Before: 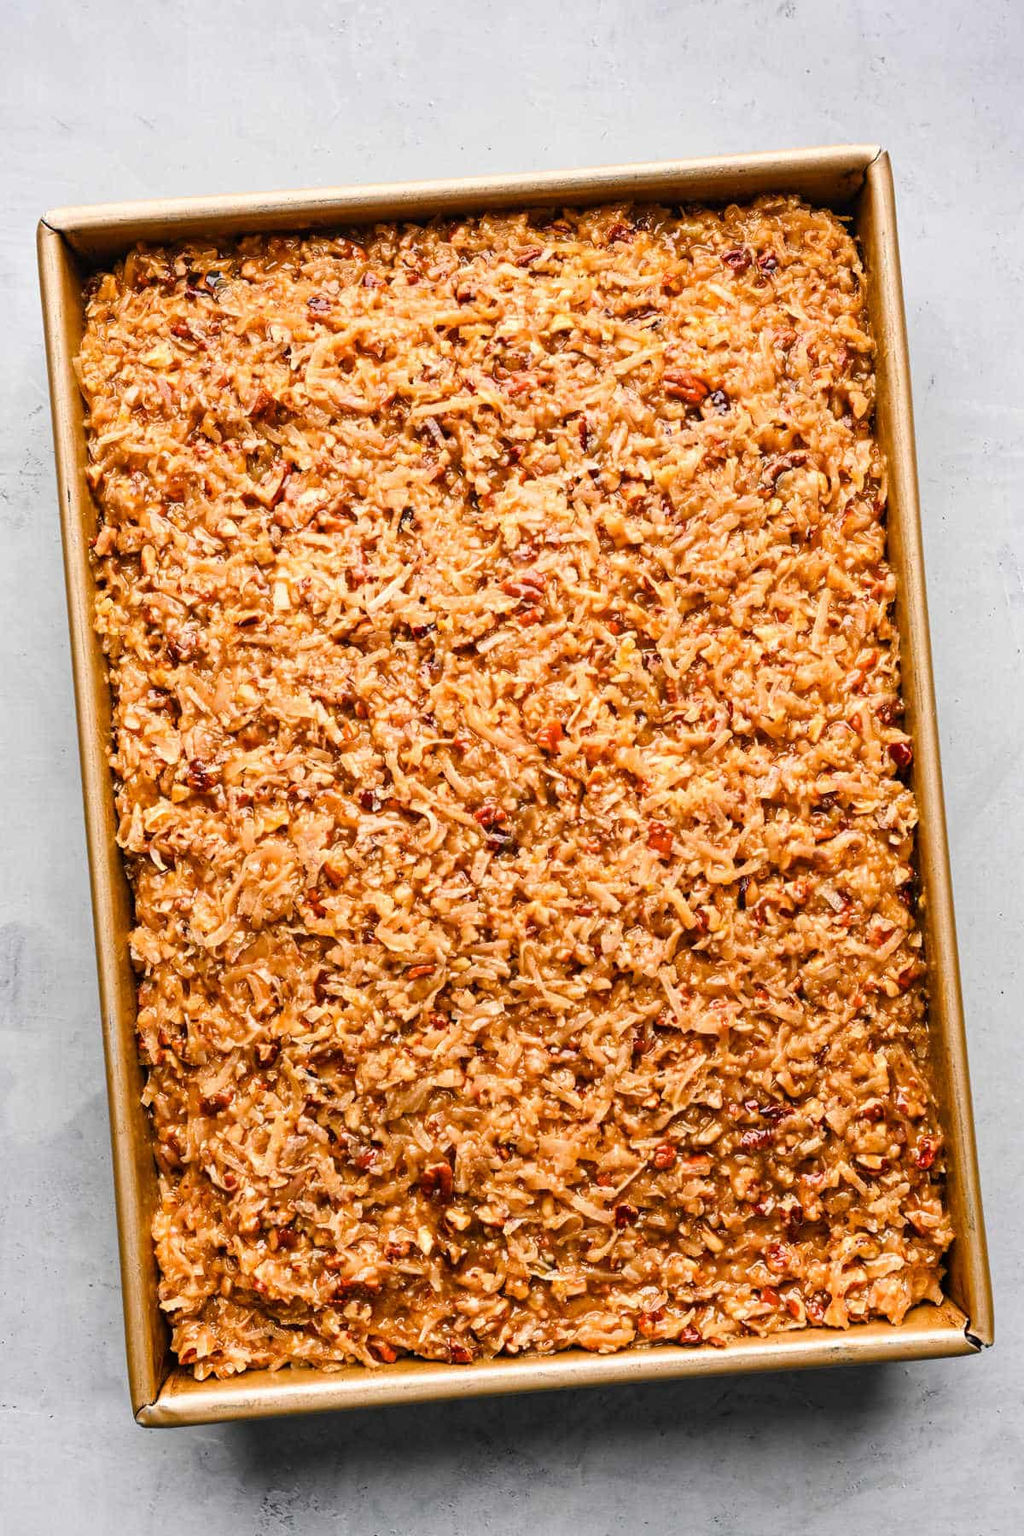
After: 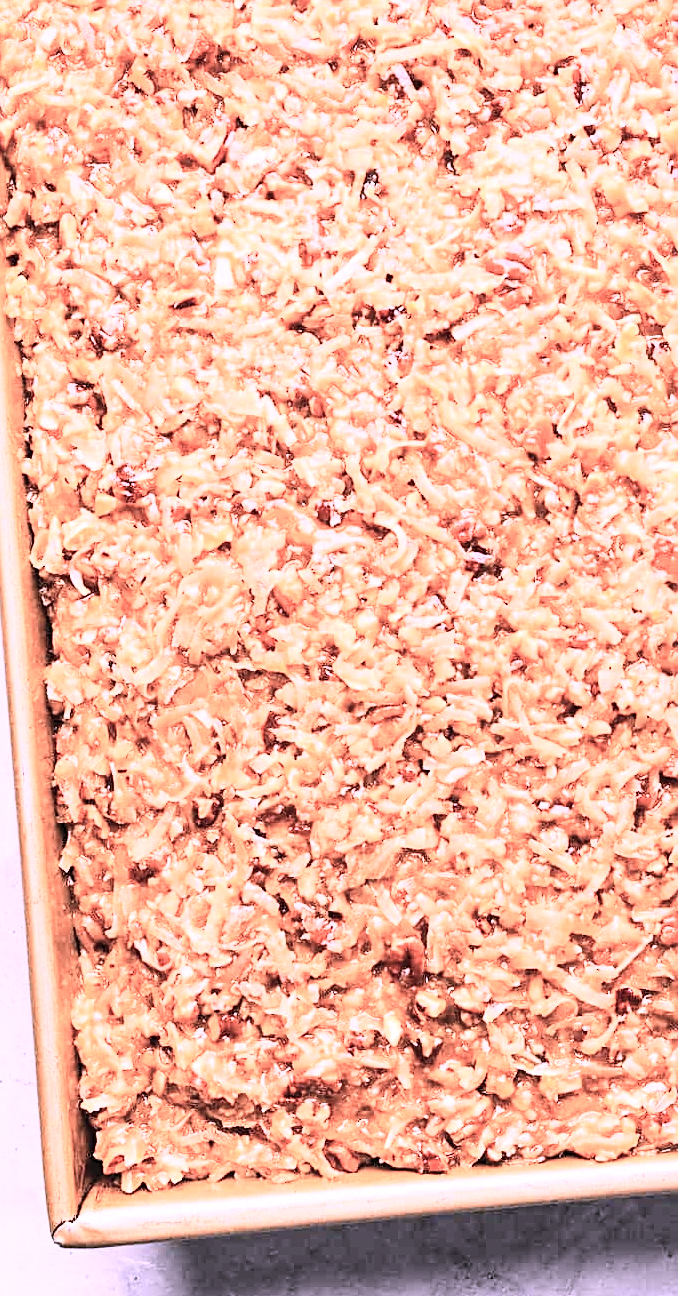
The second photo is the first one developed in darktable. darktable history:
contrast brightness saturation: contrast 0.385, brightness 0.536
sharpen: on, module defaults
crop: left 8.895%, top 23.66%, right 34.542%, bottom 4.304%
exposure: black level correction 0, exposure 0.499 EV, compensate exposure bias true, compensate highlight preservation false
color zones: curves: ch1 [(0, 0.455) (0.063, 0.455) (0.286, 0.495) (0.429, 0.5) (0.571, 0.5) (0.714, 0.5) (0.857, 0.5) (1, 0.455)]; ch2 [(0, 0.532) (0.063, 0.521) (0.233, 0.447) (0.429, 0.489) (0.571, 0.5) (0.714, 0.5) (0.857, 0.5) (1, 0.532)]
local contrast: highlights 105%, shadows 99%, detail 119%, midtone range 0.2
color correction: highlights a* 15.94, highlights b* -20.13
tone curve: curves: ch0 [(0, 0) (0.003, 0.034) (0.011, 0.038) (0.025, 0.046) (0.044, 0.054) (0.069, 0.06) (0.1, 0.079) (0.136, 0.114) (0.177, 0.151) (0.224, 0.213) (0.277, 0.293) (0.335, 0.385) (0.399, 0.482) (0.468, 0.578) (0.543, 0.655) (0.623, 0.724) (0.709, 0.786) (0.801, 0.854) (0.898, 0.922) (1, 1)], color space Lab, independent channels, preserve colors none
